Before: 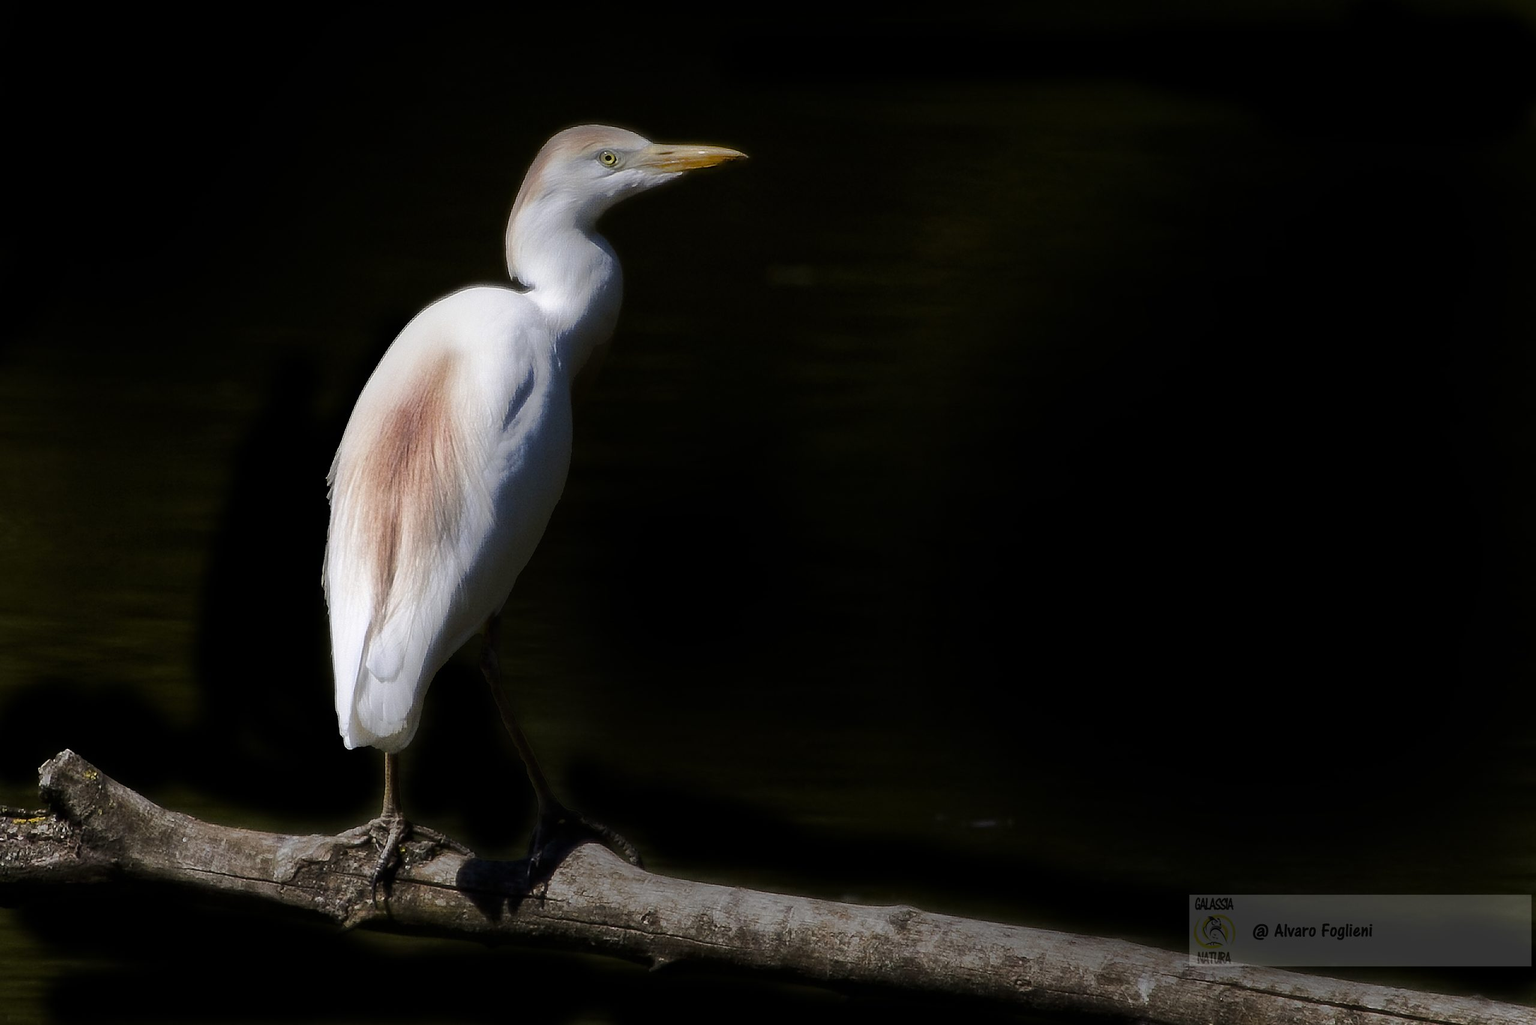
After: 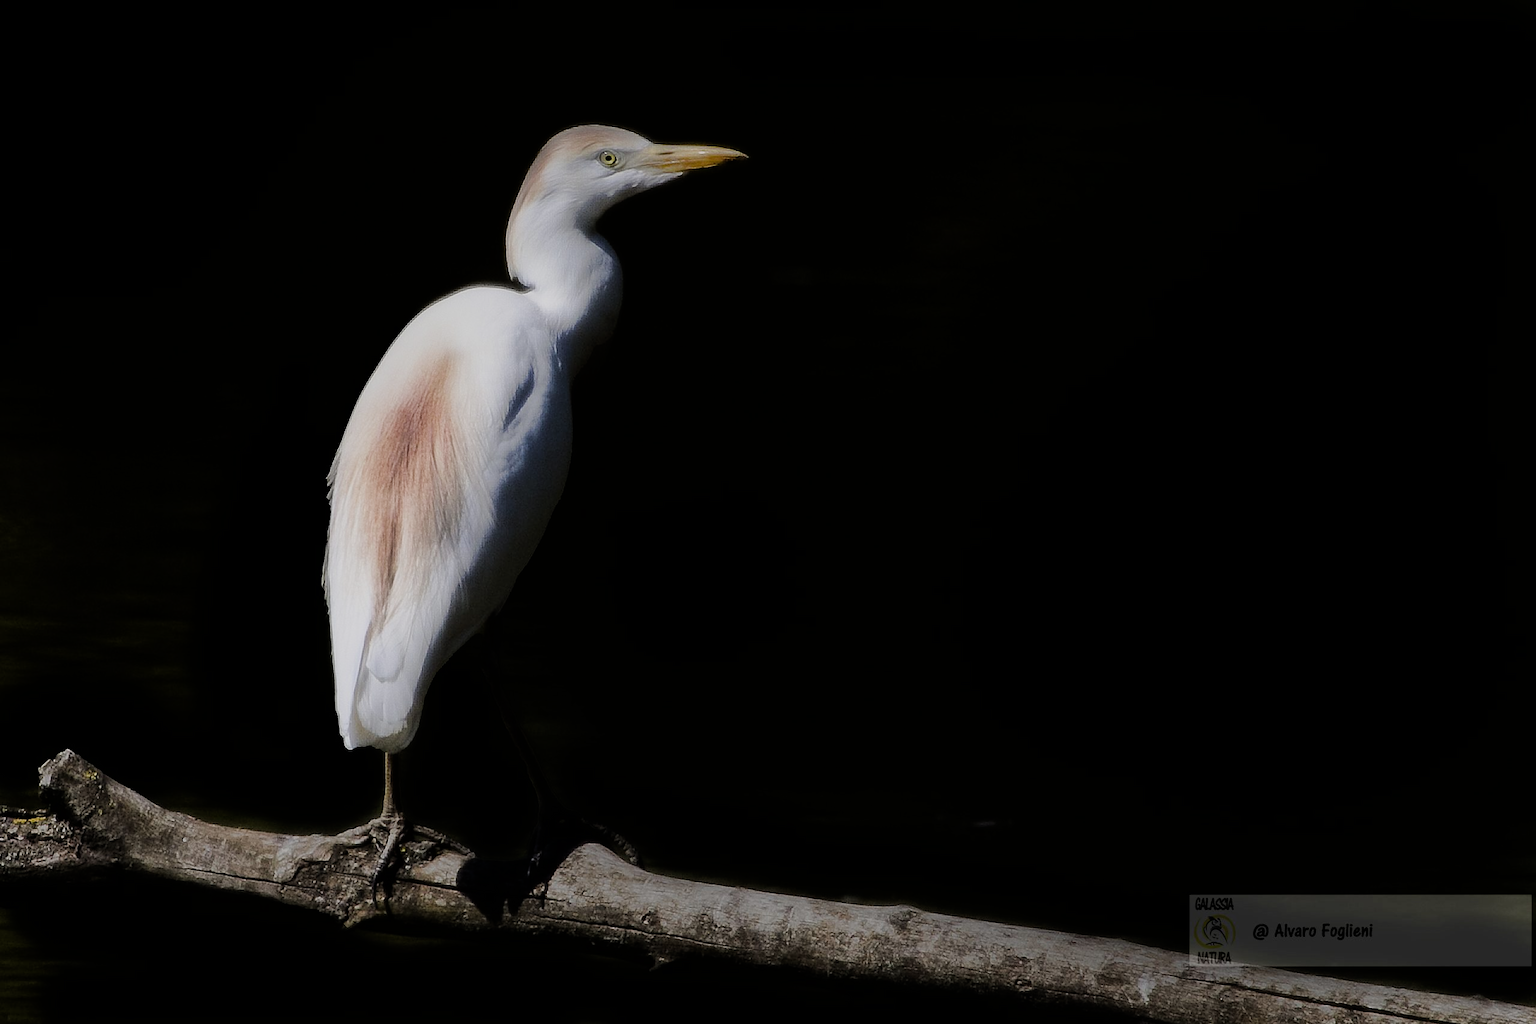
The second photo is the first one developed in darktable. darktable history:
tone equalizer: on, module defaults
filmic rgb: black relative exposure -7.65 EV, white relative exposure 4.56 EV, hardness 3.61, contrast 1.05
